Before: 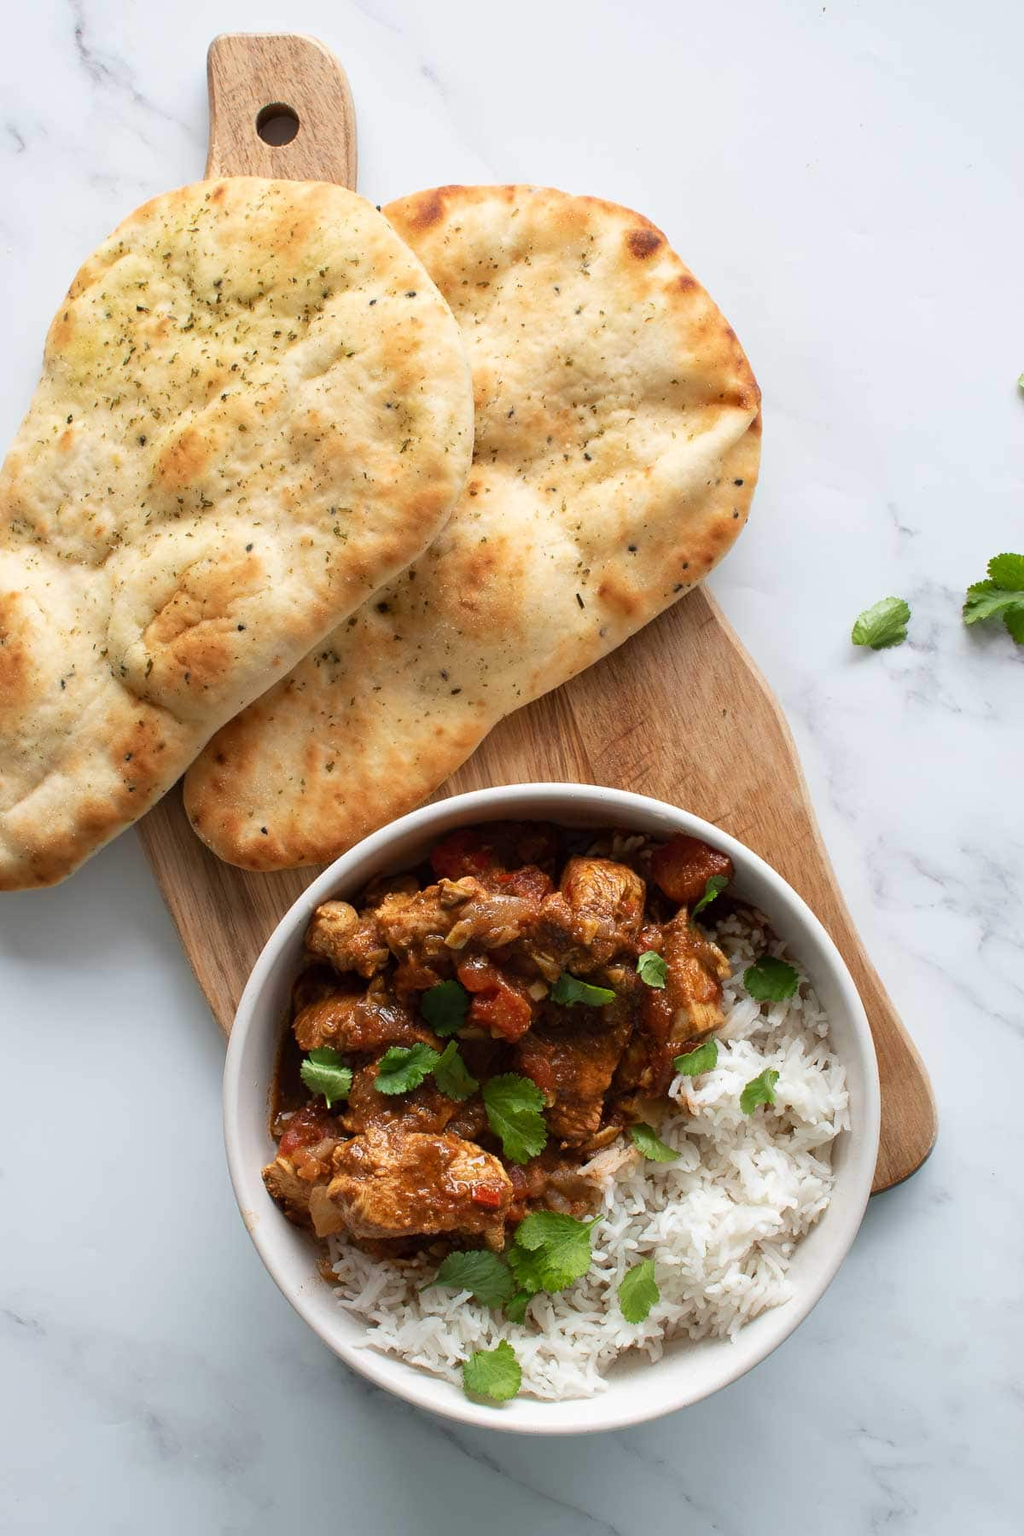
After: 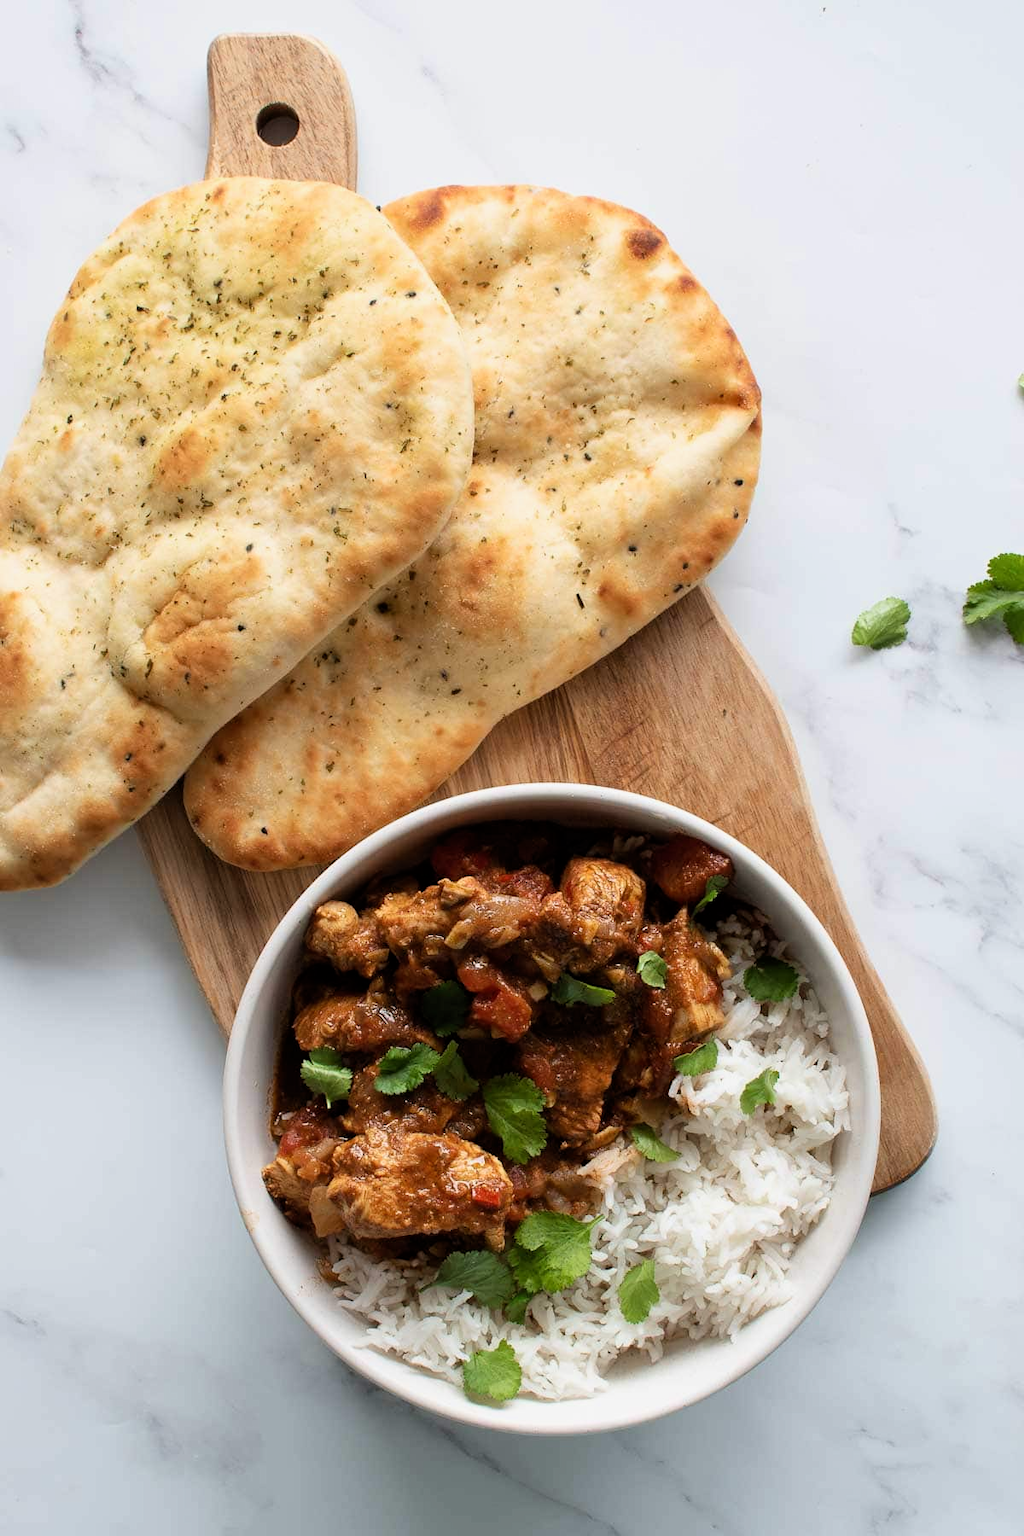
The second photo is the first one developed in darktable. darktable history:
filmic rgb: black relative exposure -12.8 EV, white relative exposure 2.81 EV, target black luminance 0%, hardness 8.5, latitude 70.82%, contrast 1.135, shadows ↔ highlights balance -1.05%
